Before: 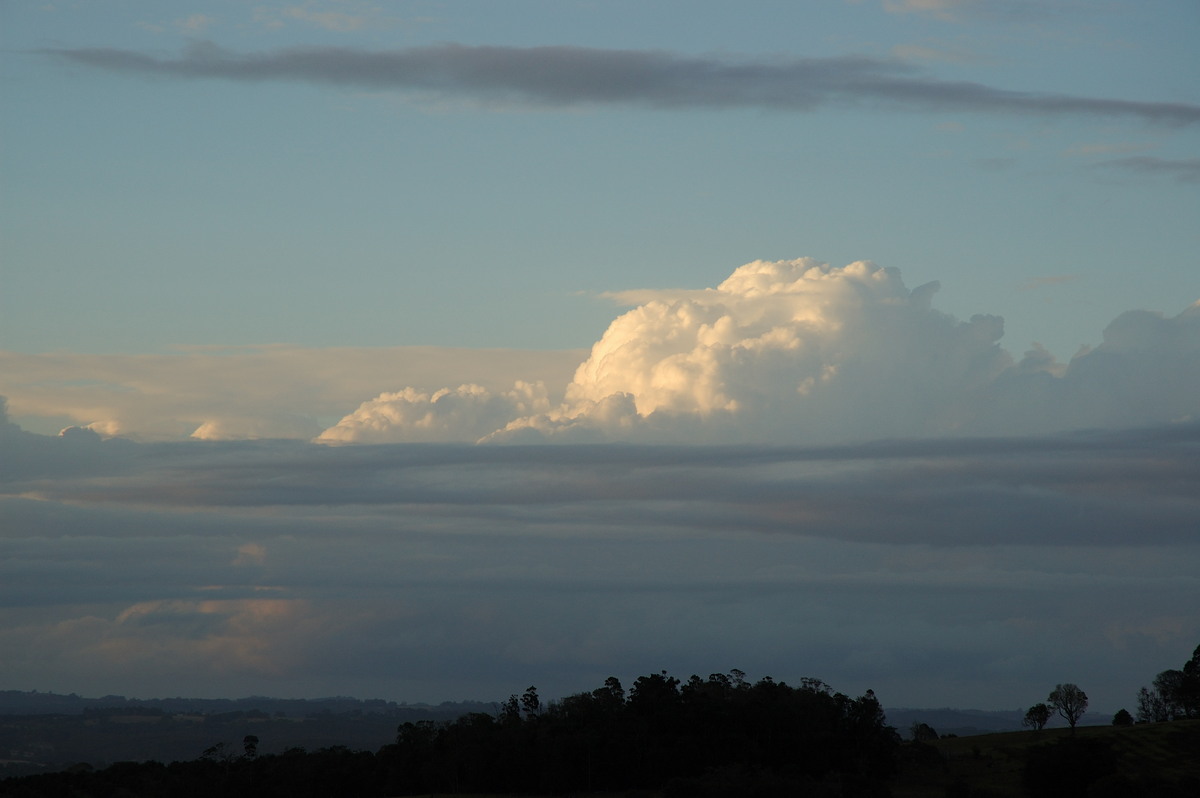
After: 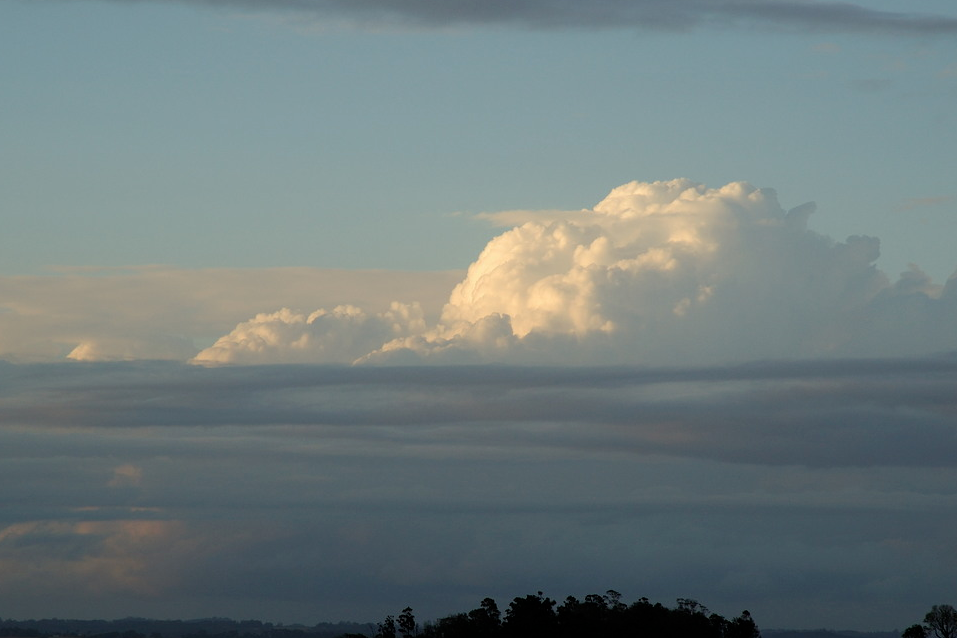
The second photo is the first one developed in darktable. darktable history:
crop and rotate: left 10.406%, top 9.979%, right 9.83%, bottom 9.964%
